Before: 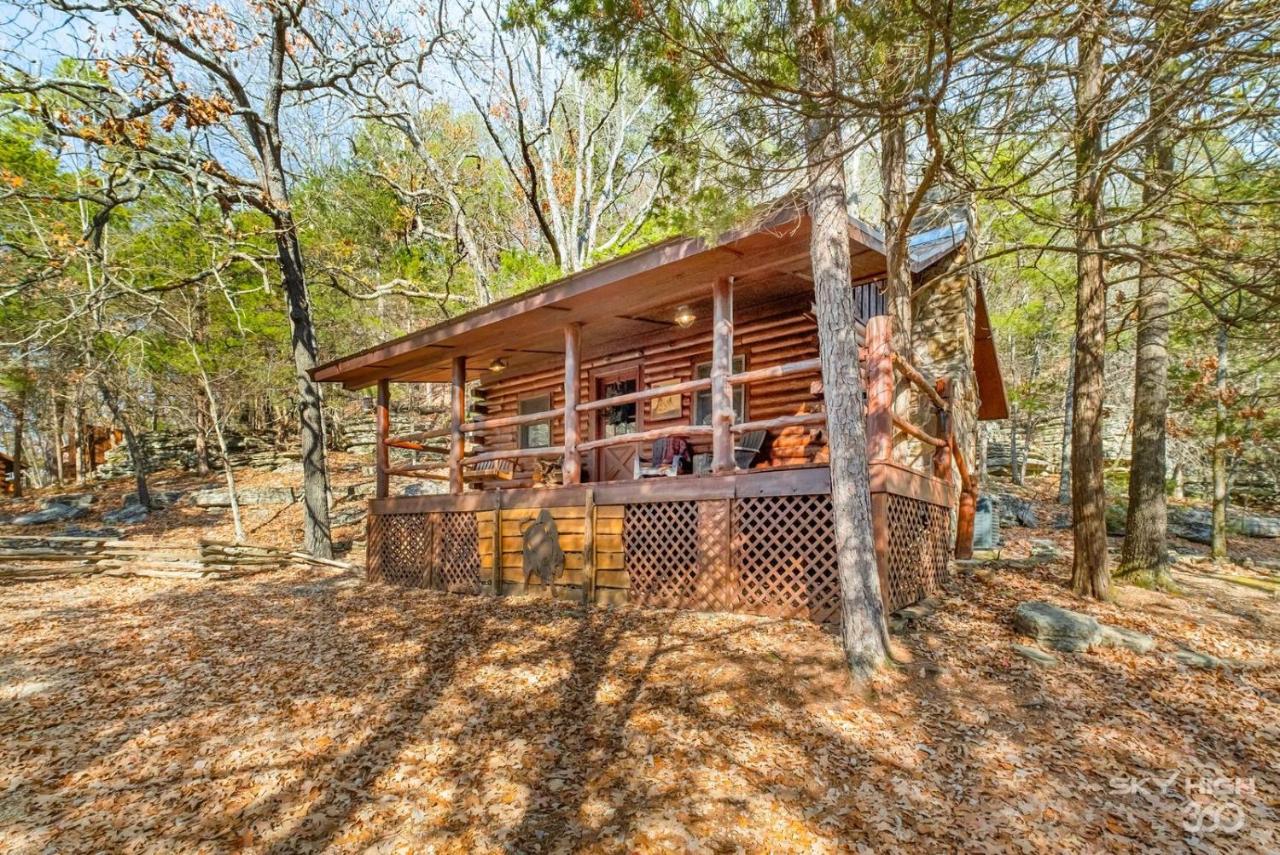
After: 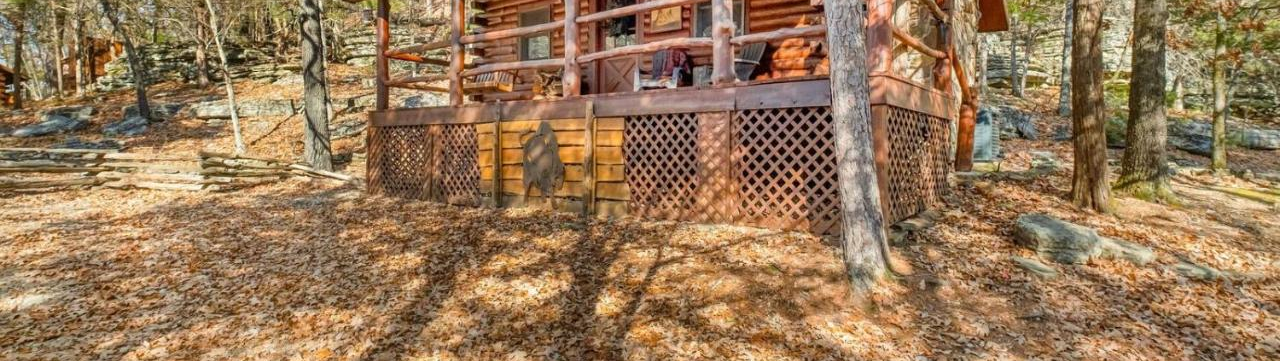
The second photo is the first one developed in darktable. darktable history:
crop: top 45.475%, bottom 12.191%
